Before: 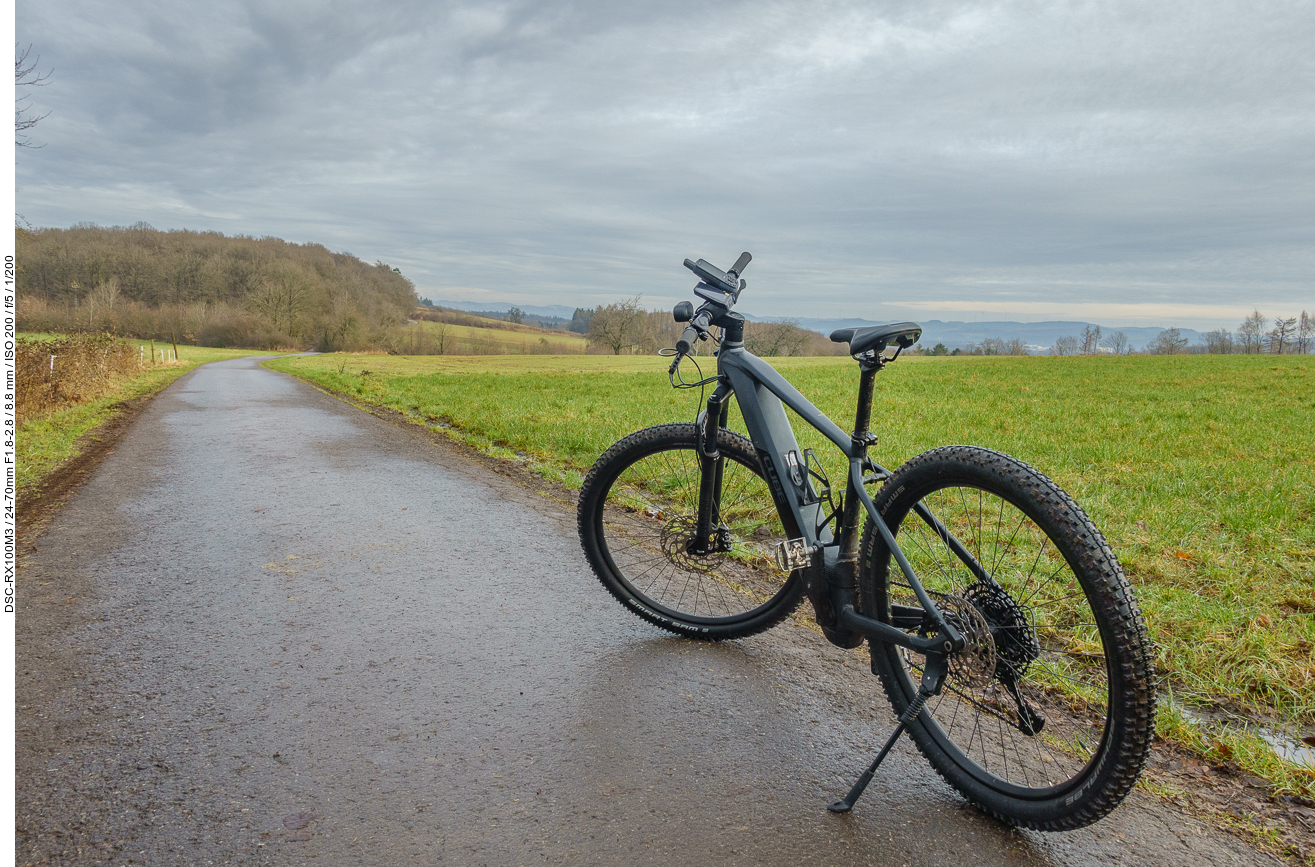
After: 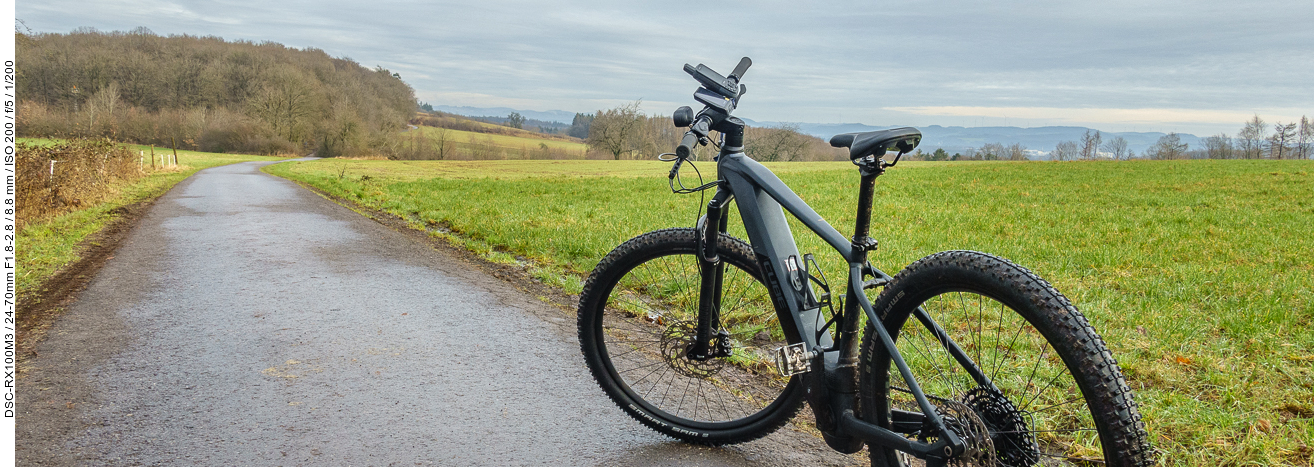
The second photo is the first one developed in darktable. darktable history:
tone curve: curves: ch0 [(0, 0) (0.003, 0.002) (0.011, 0.009) (0.025, 0.02) (0.044, 0.036) (0.069, 0.057) (0.1, 0.081) (0.136, 0.115) (0.177, 0.153) (0.224, 0.202) (0.277, 0.264) (0.335, 0.333) (0.399, 0.409) (0.468, 0.491) (0.543, 0.58) (0.623, 0.675) (0.709, 0.777) (0.801, 0.88) (0.898, 0.98) (1, 1)], color space Lab, linked channels, preserve colors none
crop and rotate: top 22.599%, bottom 23.427%
